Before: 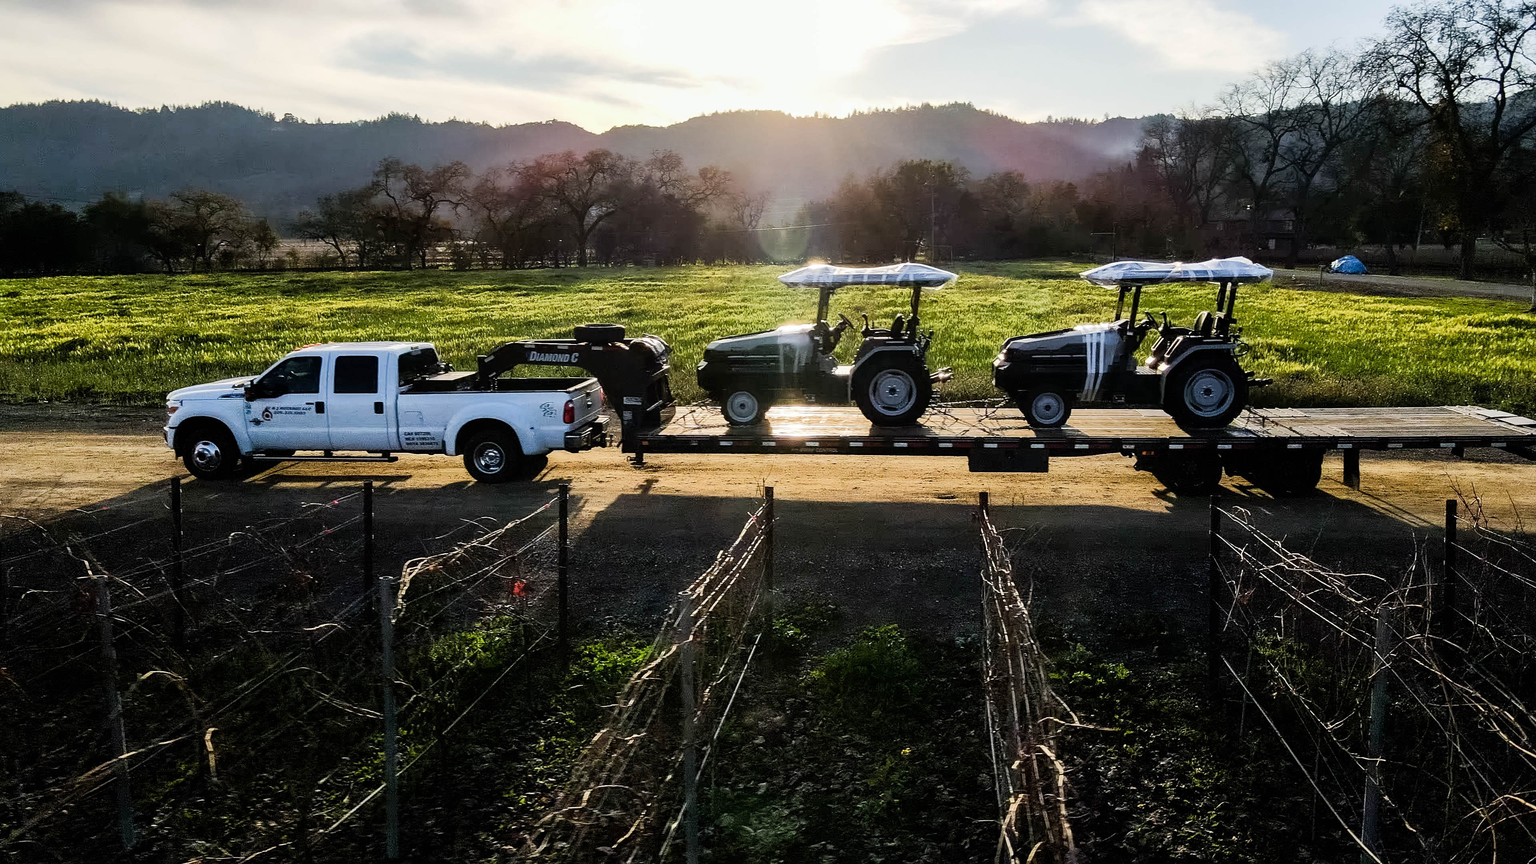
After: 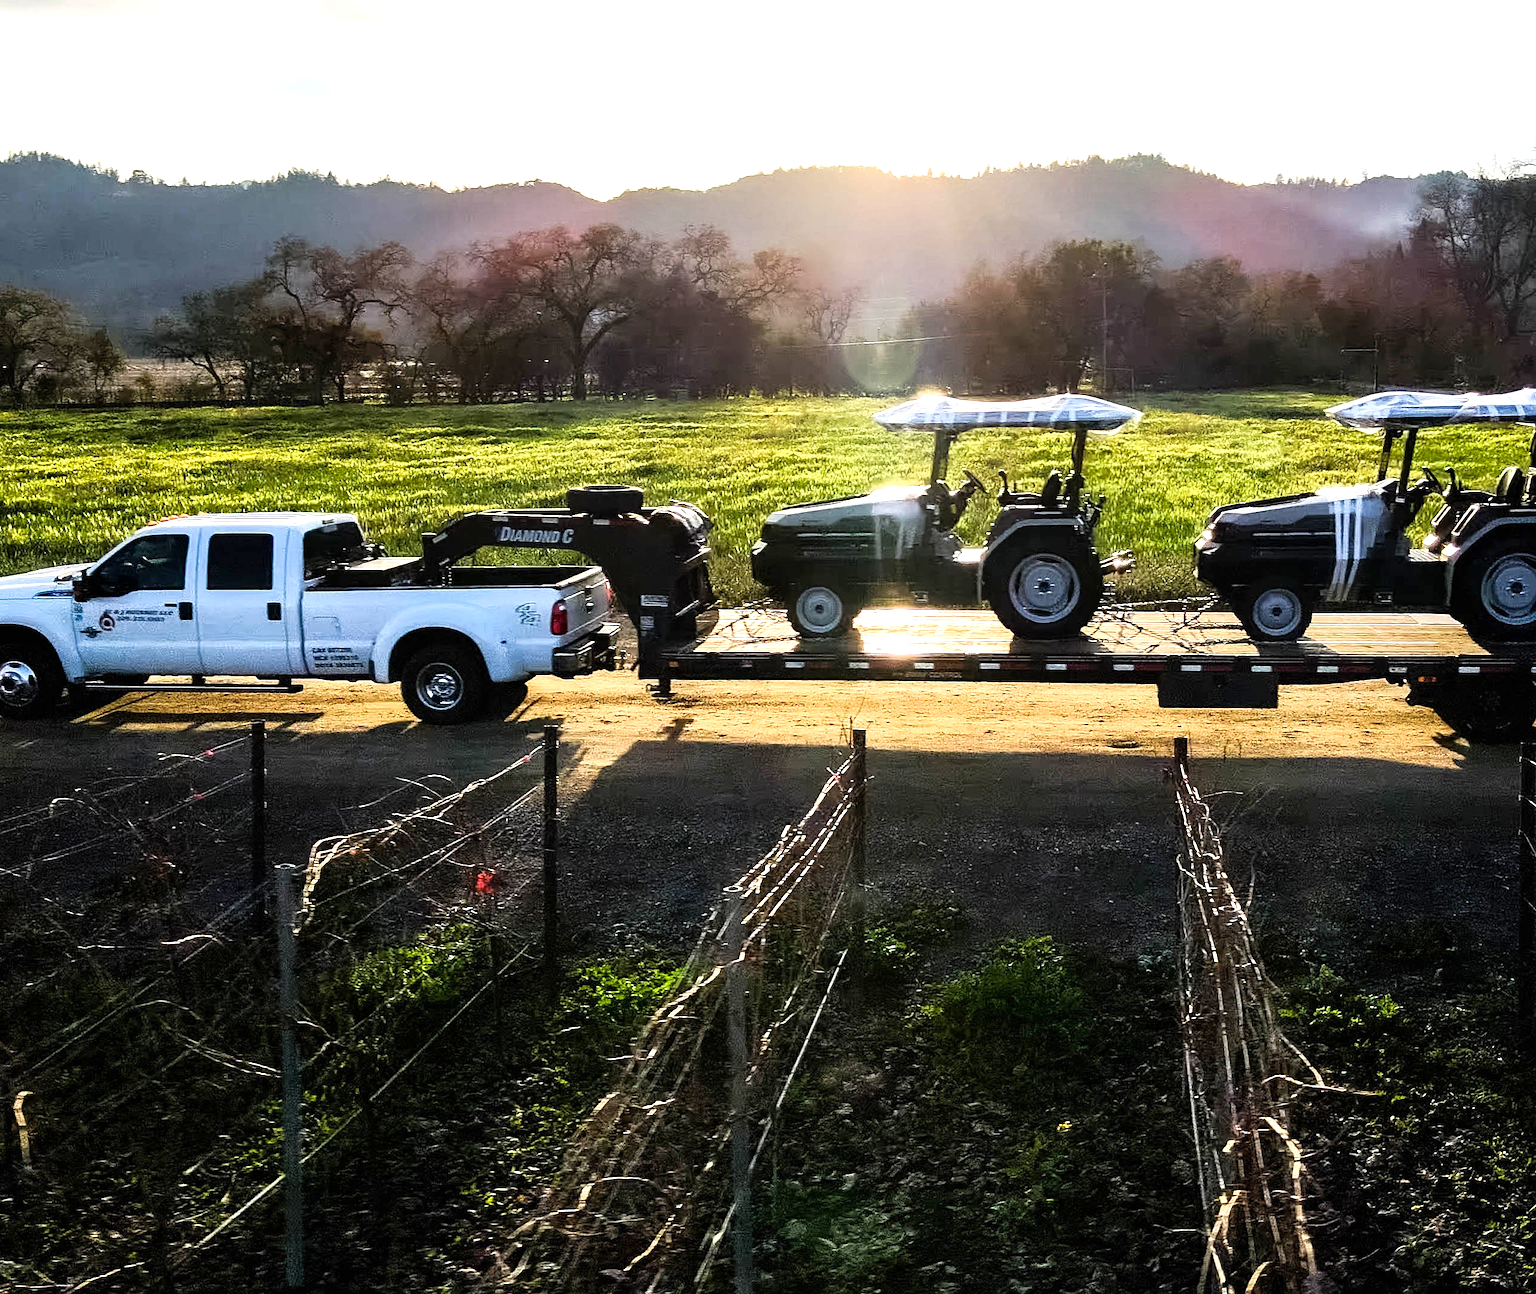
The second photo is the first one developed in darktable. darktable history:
color correction: highlights b* -0.025, saturation 1.09
crop and rotate: left 12.764%, right 20.503%
exposure: exposure 0.672 EV, compensate highlight preservation false
